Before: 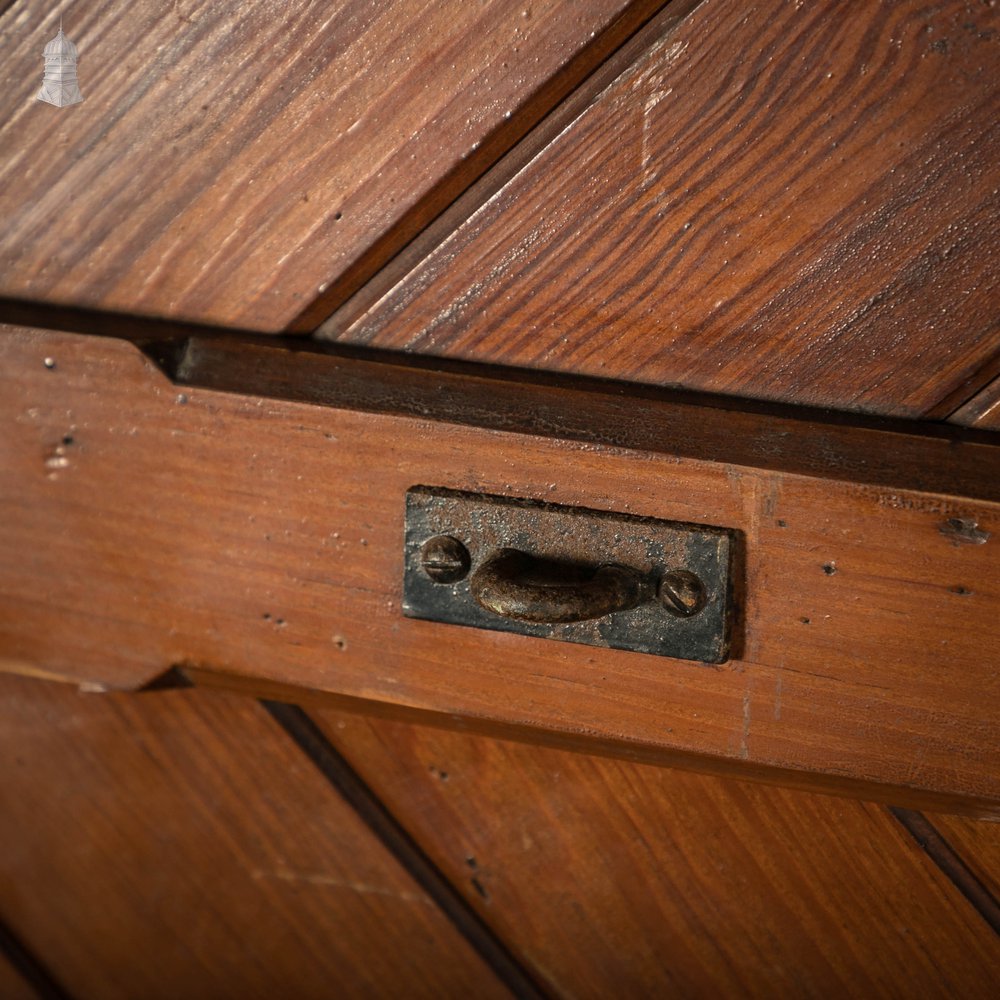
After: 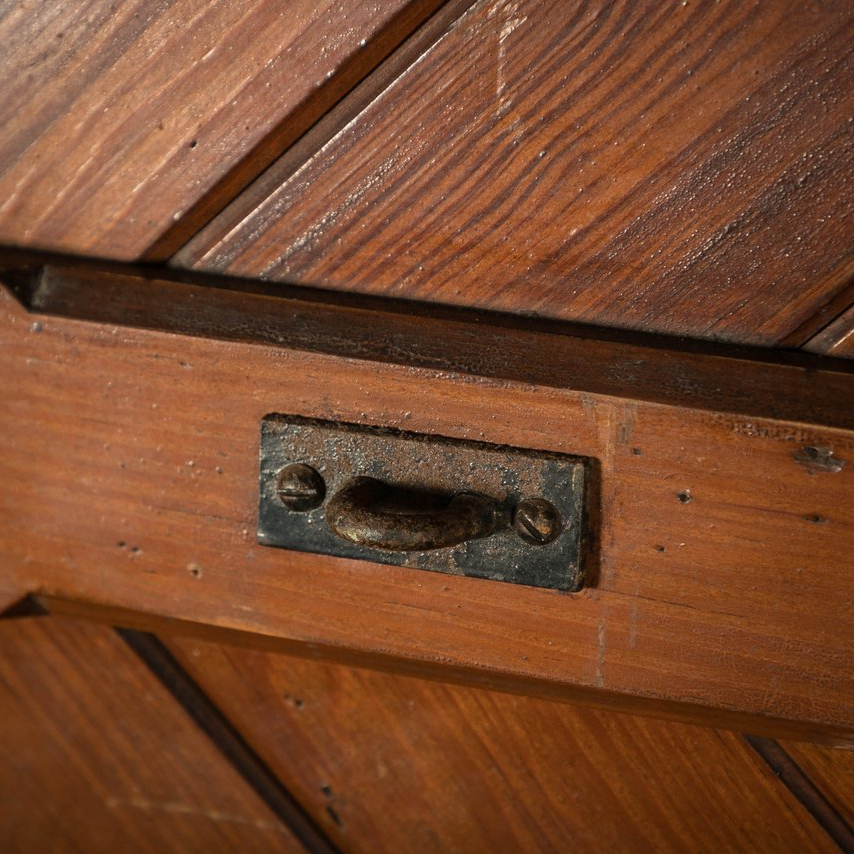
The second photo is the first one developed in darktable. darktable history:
crop: left 14.58%, top 7.29%, bottom 7.29%
